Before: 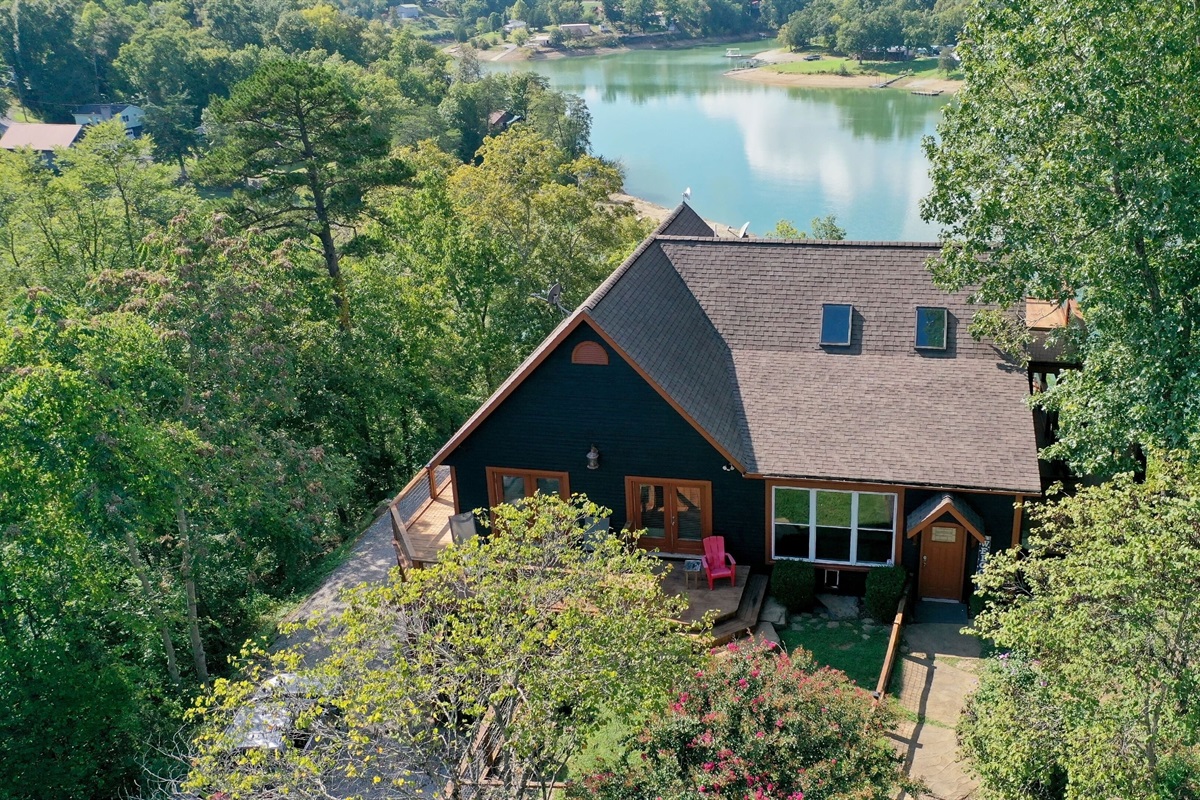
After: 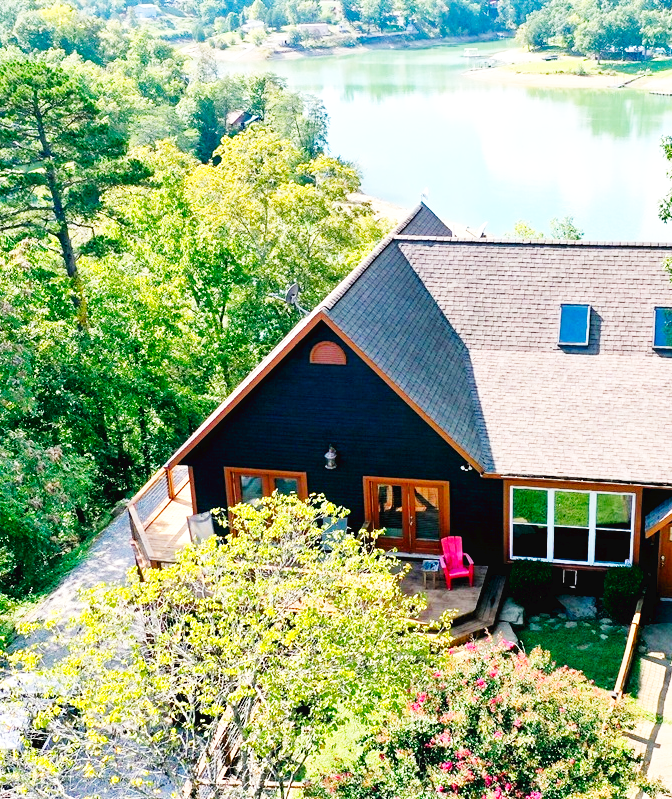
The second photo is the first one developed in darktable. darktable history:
crop: left 21.857%, right 22.104%, bottom 0.01%
exposure: black level correction 0.003, exposure 0.381 EV, compensate highlight preservation false
base curve: curves: ch0 [(0, 0.003) (0.001, 0.002) (0.006, 0.004) (0.02, 0.022) (0.048, 0.086) (0.094, 0.234) (0.162, 0.431) (0.258, 0.629) (0.385, 0.8) (0.548, 0.918) (0.751, 0.988) (1, 1)], preserve colors none
color balance rgb: linear chroma grading › global chroma 15.251%, perceptual saturation grading › global saturation 0.519%, global vibrance 9.633%
